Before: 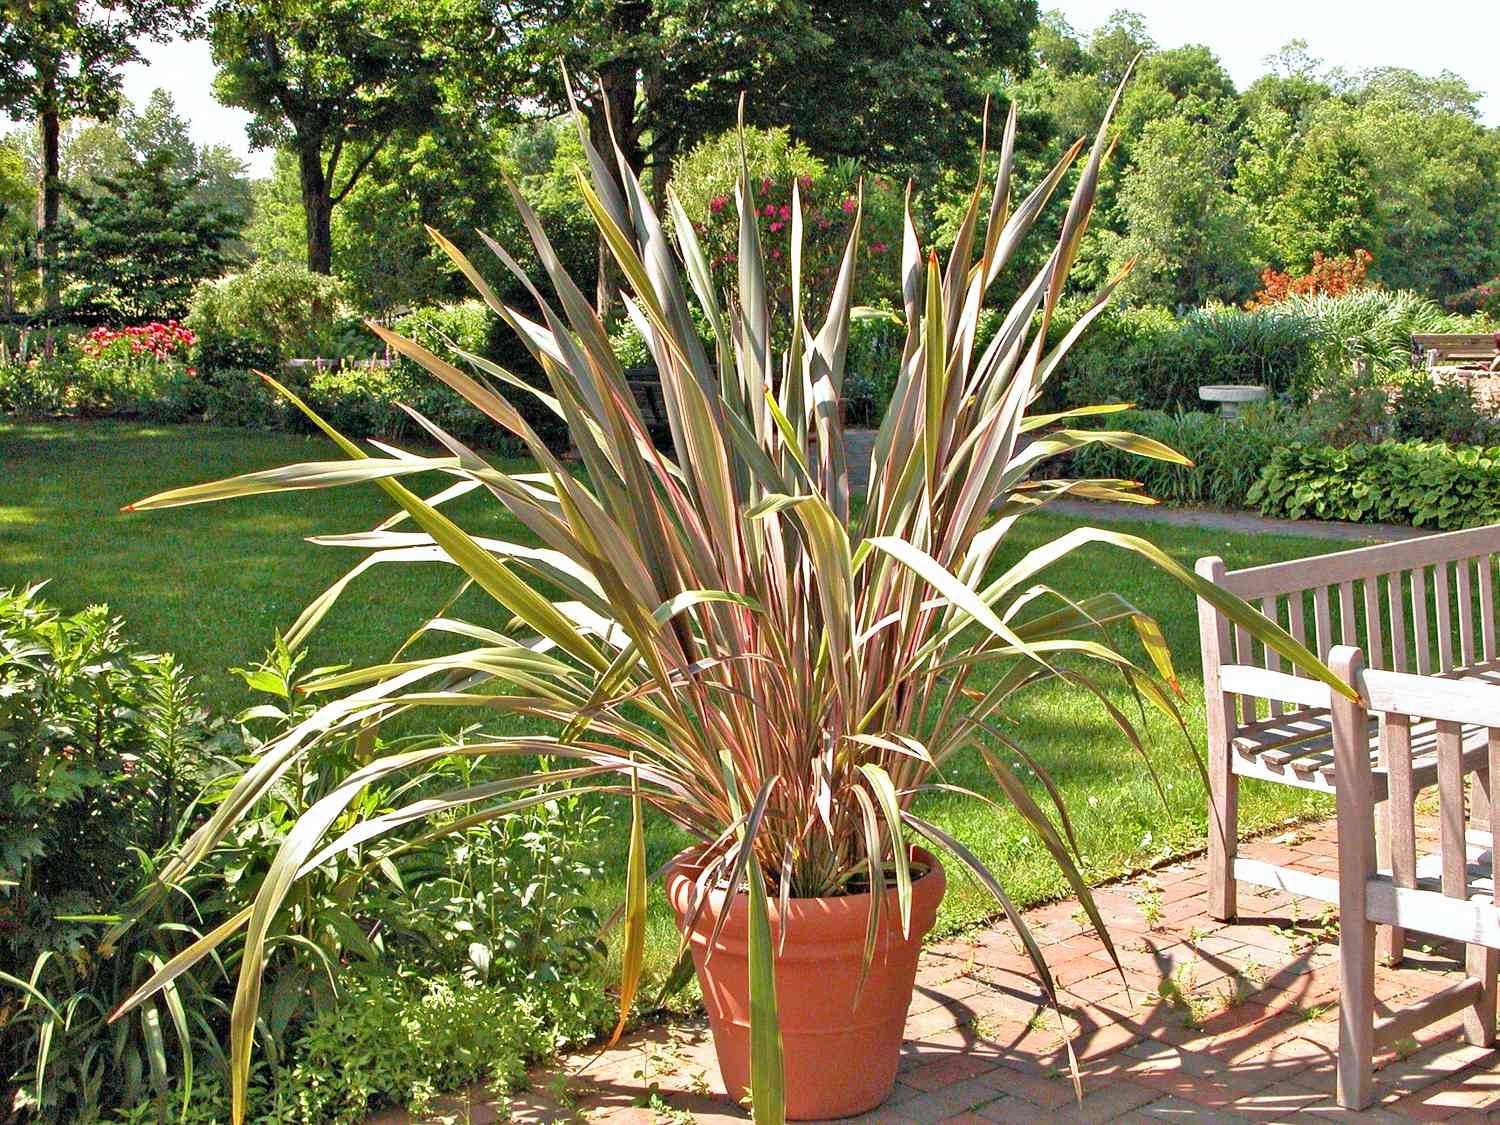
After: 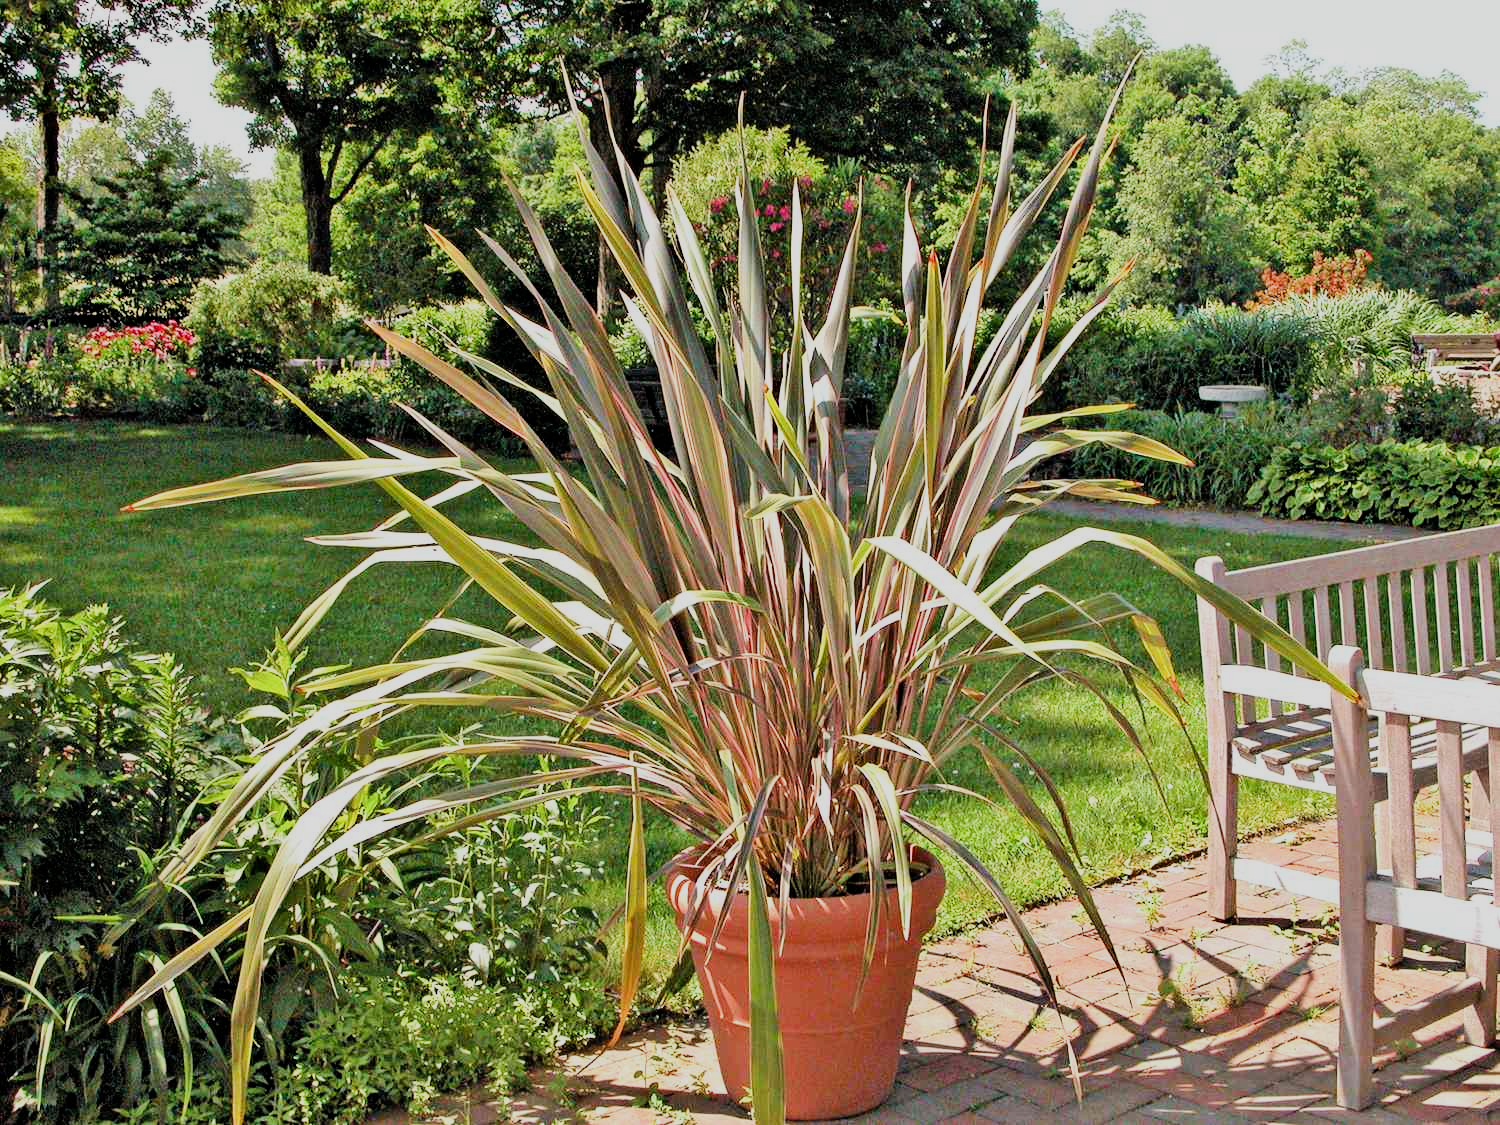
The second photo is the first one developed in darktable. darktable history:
tone equalizer: -8 EV -0.387 EV, -7 EV -0.357 EV, -6 EV -0.301 EV, -5 EV -0.211 EV, -3 EV 0.187 EV, -2 EV 0.307 EV, -1 EV 0.363 EV, +0 EV 0.403 EV, edges refinement/feathering 500, mask exposure compensation -1.57 EV, preserve details no
filmic rgb: black relative exposure -7.21 EV, white relative exposure 5.35 EV, hardness 3.02
